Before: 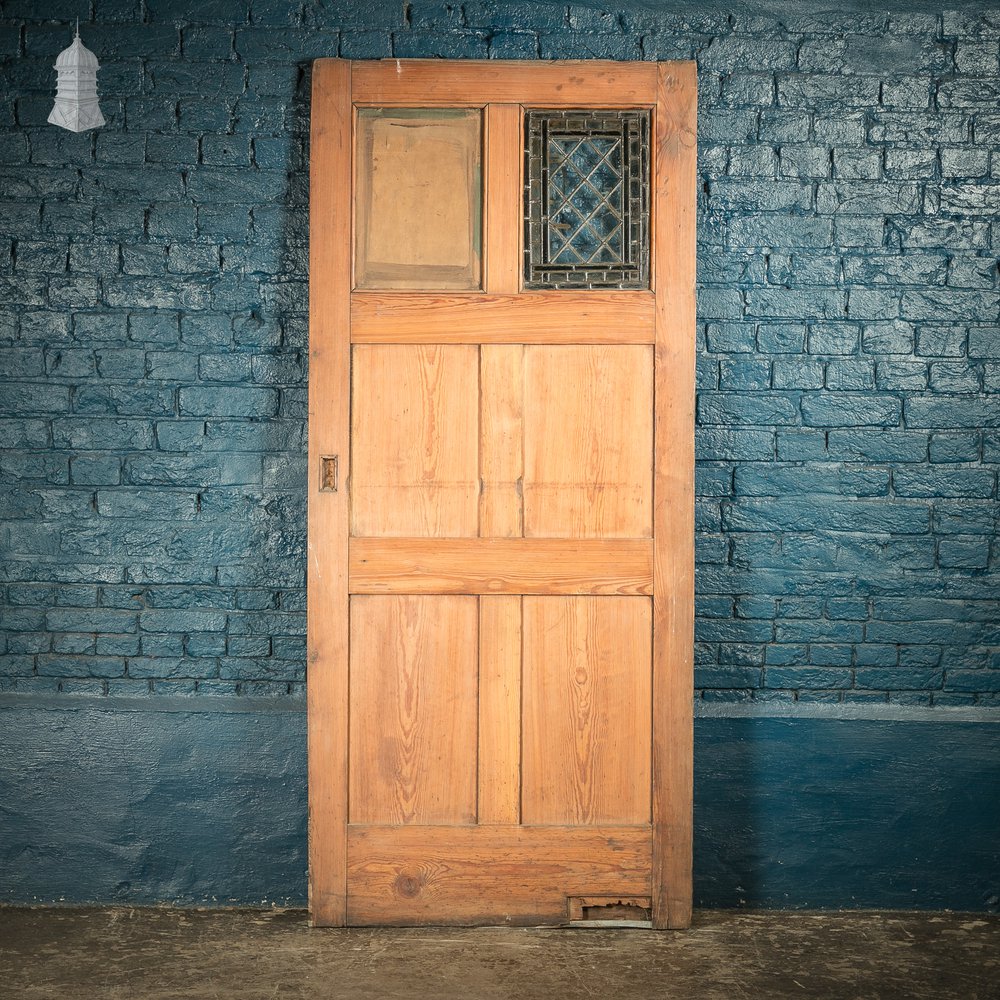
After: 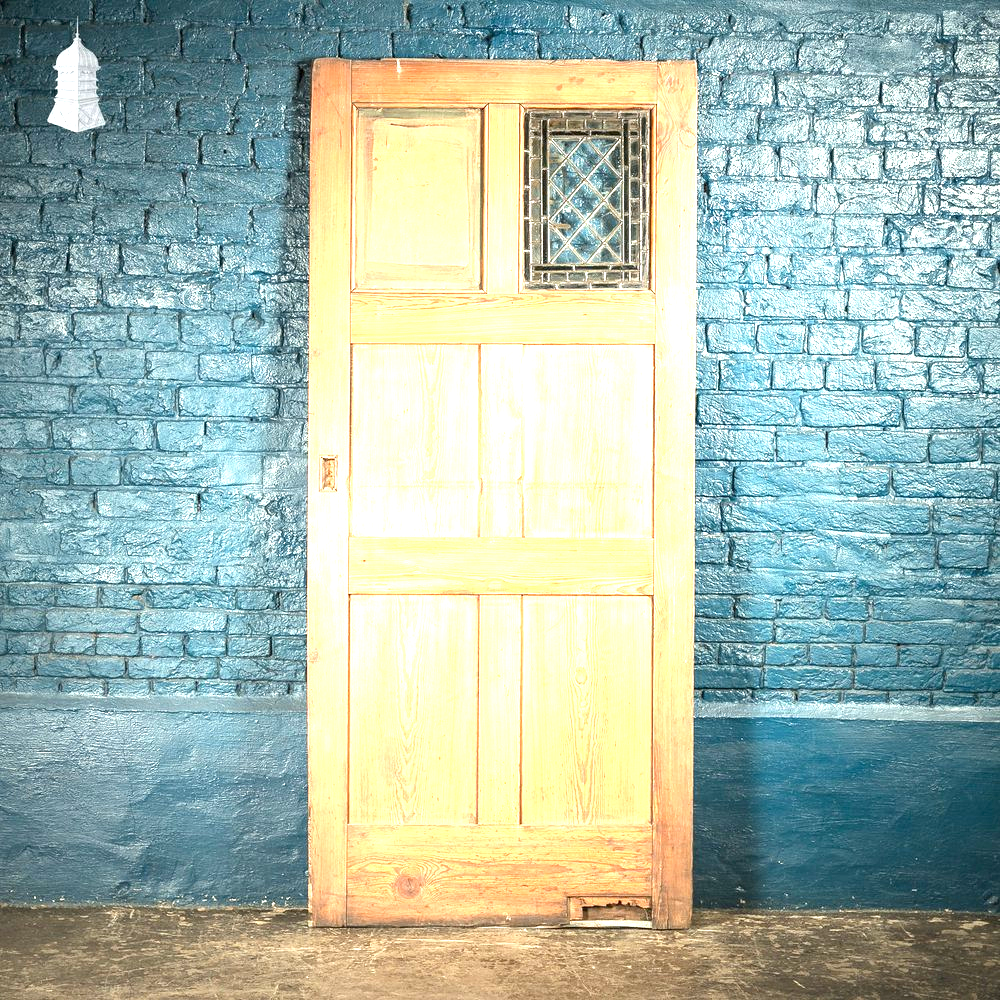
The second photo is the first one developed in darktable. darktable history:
exposure: black level correction 0.001, exposure 1.821 EV, compensate highlight preservation false
